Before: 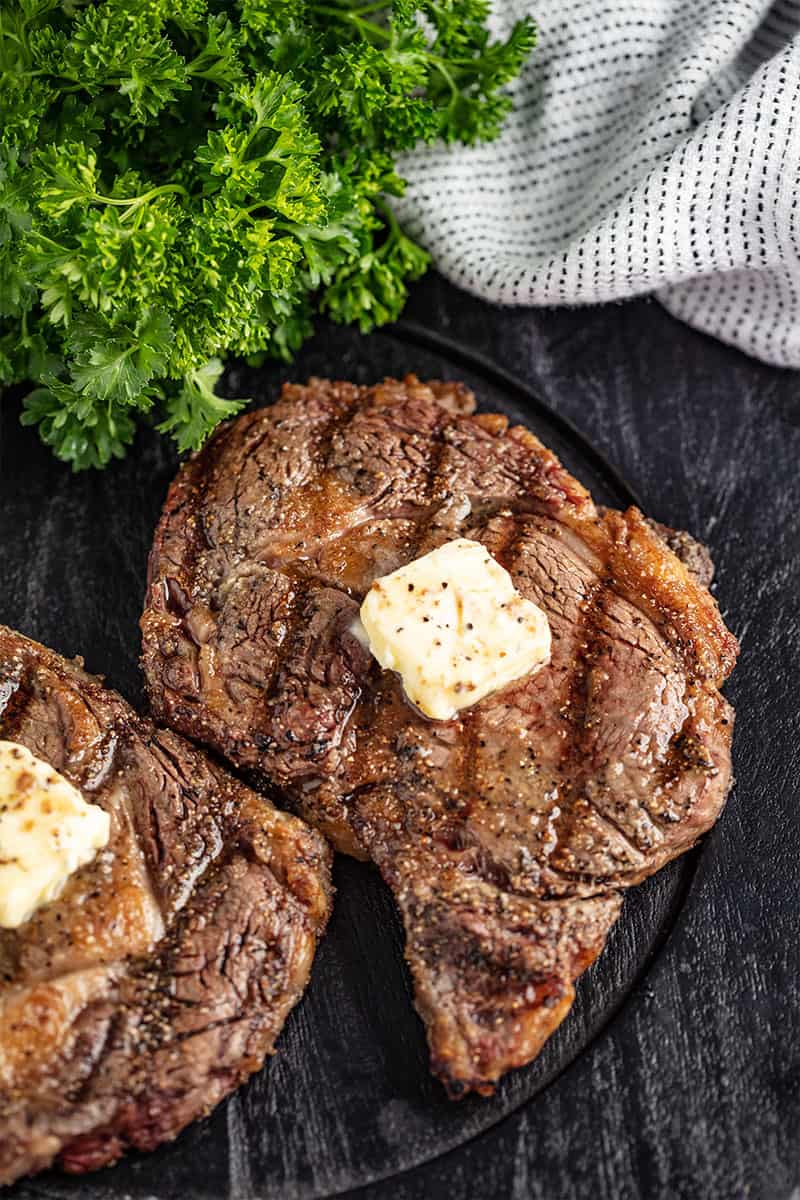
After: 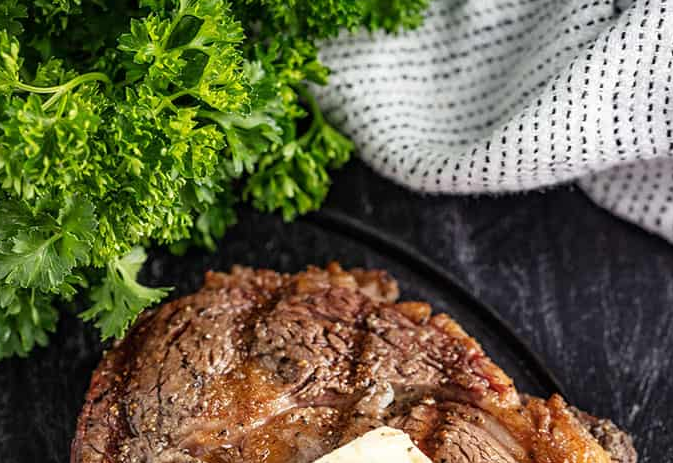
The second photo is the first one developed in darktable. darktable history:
crop and rotate: left 9.685%, top 9.387%, right 6.141%, bottom 51.993%
